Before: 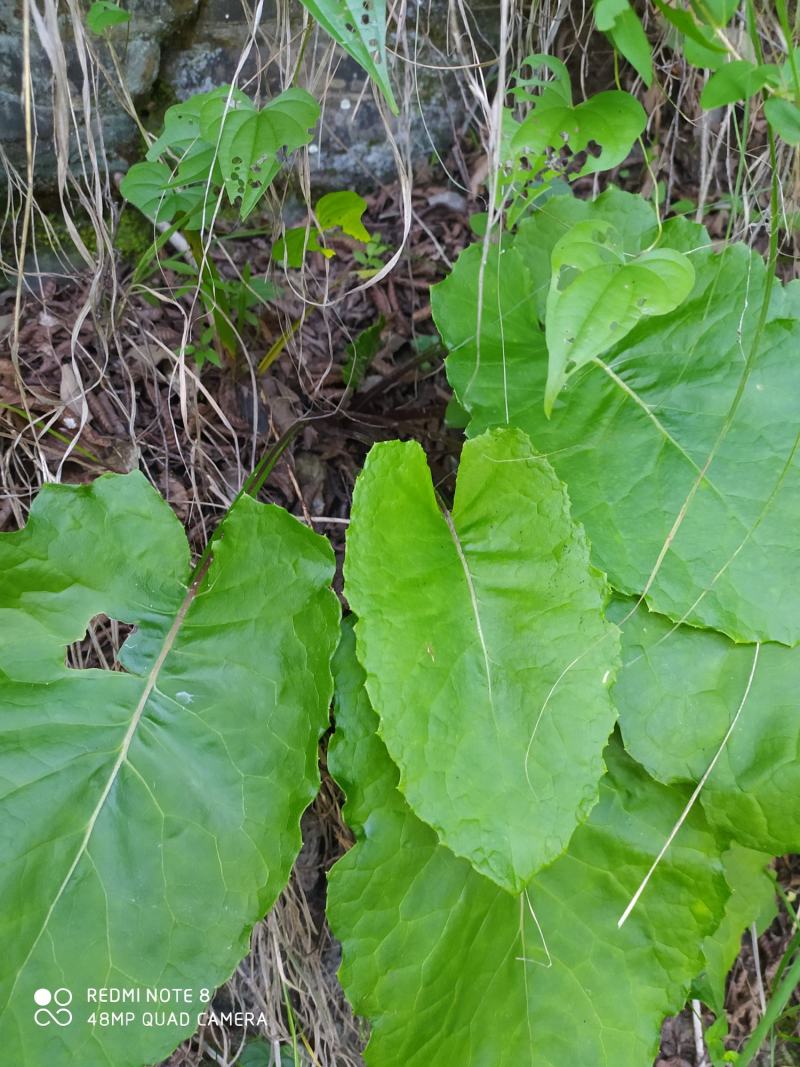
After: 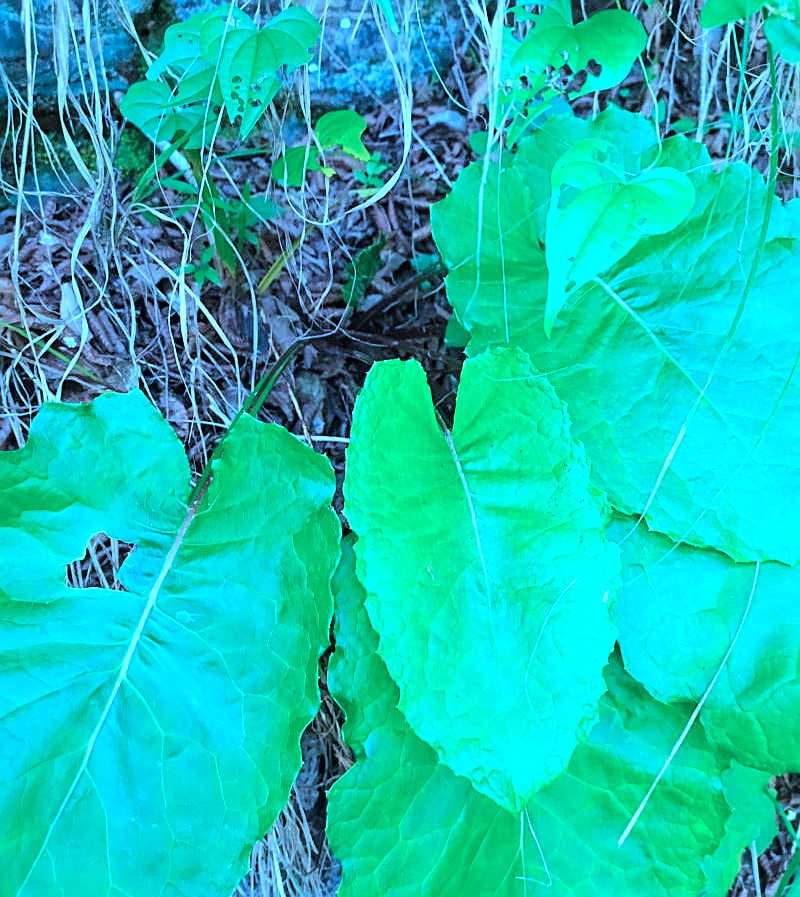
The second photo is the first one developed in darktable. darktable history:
color correction: highlights a* -2.33, highlights b* -18.15
tone curve: curves: ch0 [(0, 0) (0.003, 0.001) (0.011, 0.004) (0.025, 0.013) (0.044, 0.022) (0.069, 0.035) (0.1, 0.053) (0.136, 0.088) (0.177, 0.149) (0.224, 0.213) (0.277, 0.293) (0.335, 0.381) (0.399, 0.463) (0.468, 0.546) (0.543, 0.616) (0.623, 0.693) (0.709, 0.766) (0.801, 0.843) (0.898, 0.921) (1, 1)], color space Lab, linked channels, preserve colors none
contrast brightness saturation: saturation -0.061
sharpen: on, module defaults
exposure: black level correction -0.002, exposure 0.544 EV, compensate highlight preservation false
crop: top 7.595%, bottom 8.266%
local contrast: highlights 101%, shadows 97%, detail 119%, midtone range 0.2
color calibration: illuminant custom, x 0.431, y 0.394, temperature 3140.21 K
